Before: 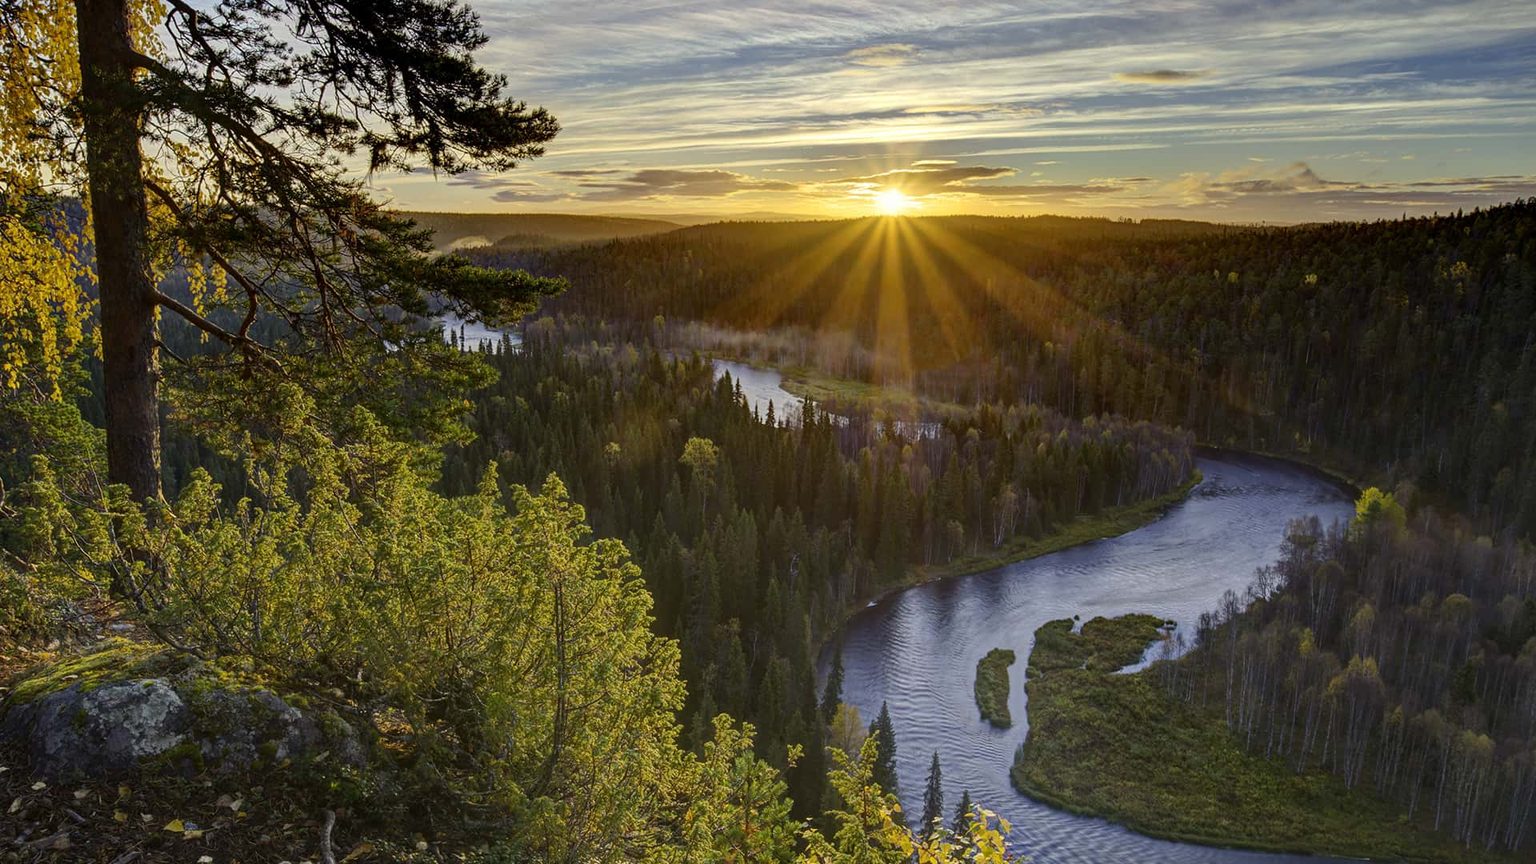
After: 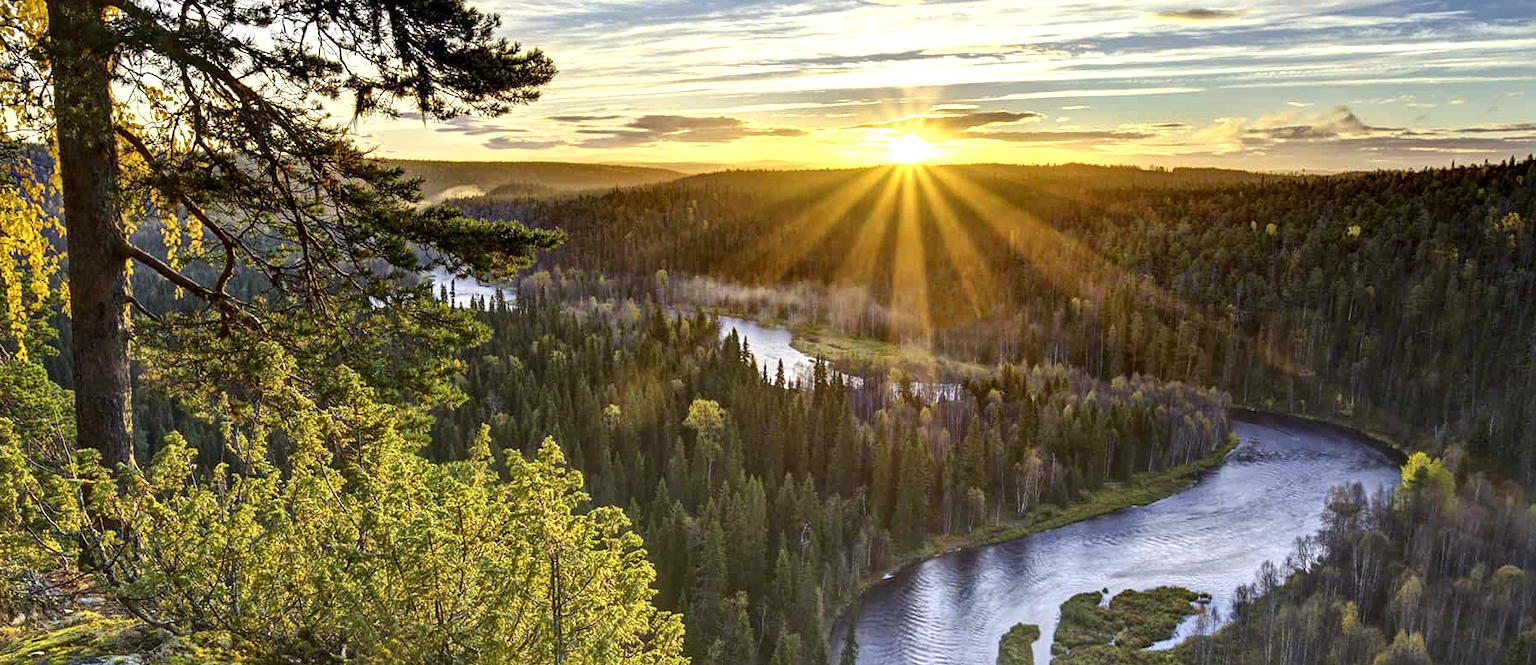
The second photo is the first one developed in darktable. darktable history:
levels: mode automatic, levels [0.182, 0.542, 0.902]
crop: left 2.385%, top 7.17%, right 3.408%, bottom 20.24%
exposure: black level correction 0, exposure 0.894 EV, compensate highlight preservation false
local contrast: mode bilateral grid, contrast 20, coarseness 20, detail 150%, midtone range 0.2
